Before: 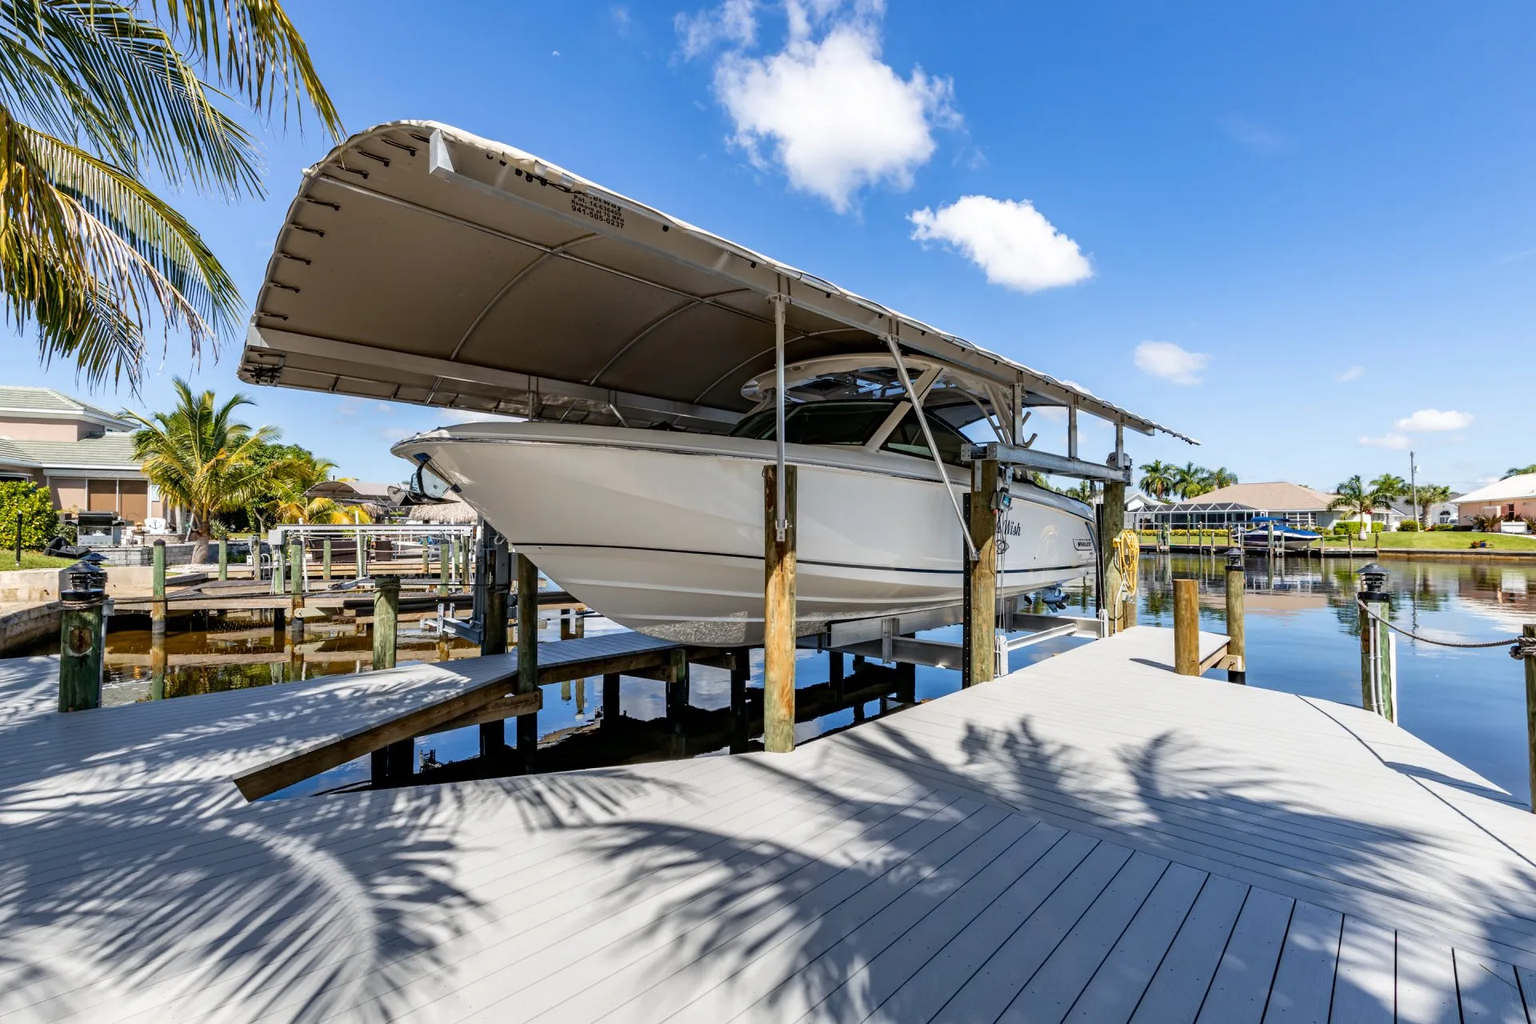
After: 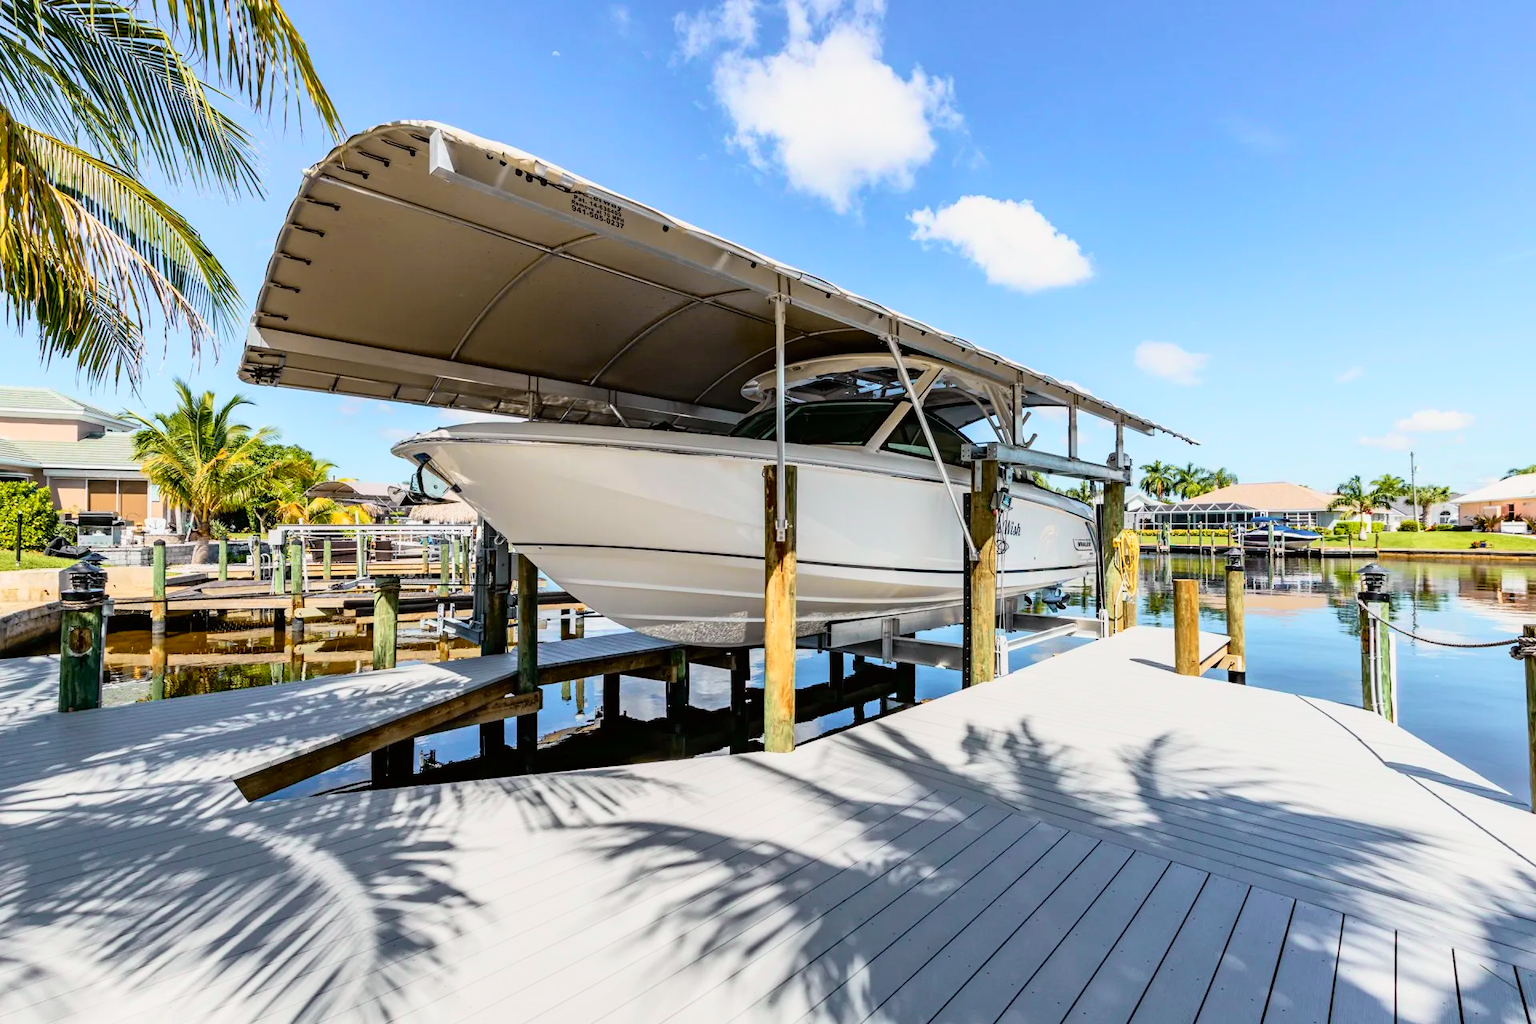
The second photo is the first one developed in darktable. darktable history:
tone curve: curves: ch0 [(0, 0.005) (0.103, 0.097) (0.18, 0.22) (0.4, 0.485) (0.5, 0.612) (0.668, 0.787) (0.823, 0.894) (1, 0.971)]; ch1 [(0, 0) (0.172, 0.123) (0.324, 0.253) (0.396, 0.388) (0.478, 0.461) (0.499, 0.498) (0.522, 0.528) (0.618, 0.649) (0.753, 0.821) (1, 1)]; ch2 [(0, 0) (0.411, 0.424) (0.496, 0.501) (0.515, 0.514) (0.555, 0.585) (0.641, 0.69) (1, 1)], color space Lab, independent channels, preserve colors none
